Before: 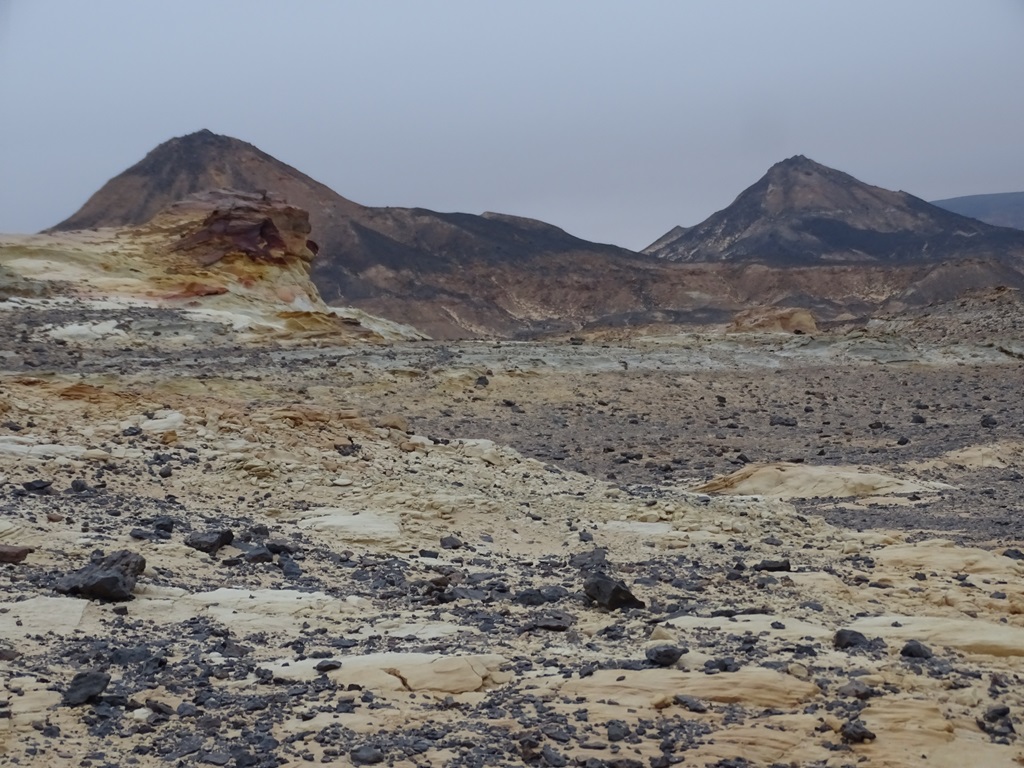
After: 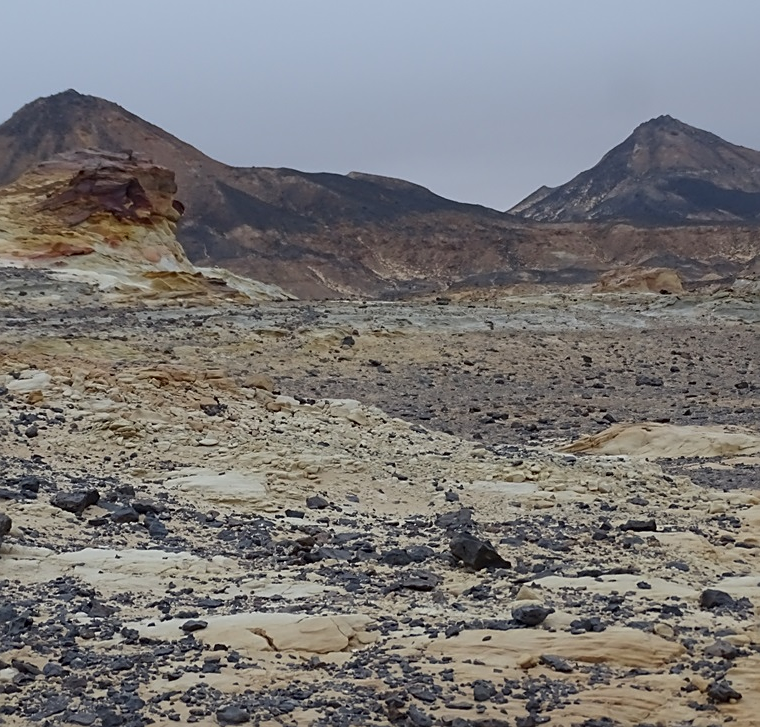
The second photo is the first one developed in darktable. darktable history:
sharpen: on, module defaults
crop and rotate: left 13.15%, top 5.251%, right 12.609%
